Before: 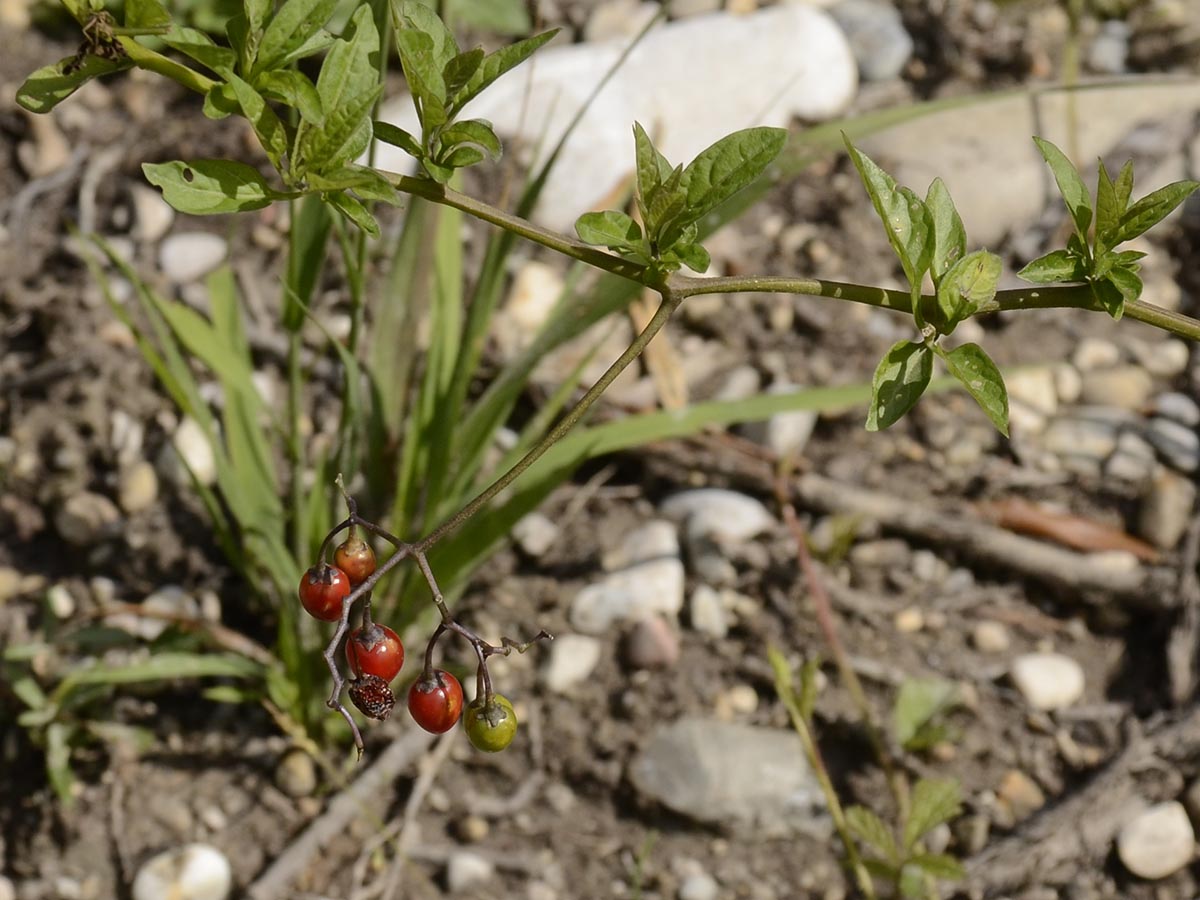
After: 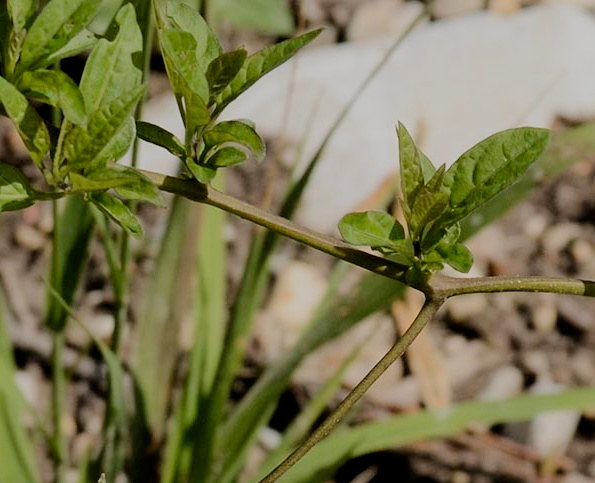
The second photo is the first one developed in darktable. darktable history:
crop: left 19.786%, right 30.56%, bottom 46.302%
filmic rgb: black relative exposure -6.08 EV, white relative exposure 6.95 EV, threshold 3.05 EV, hardness 2.24, enable highlight reconstruction true
